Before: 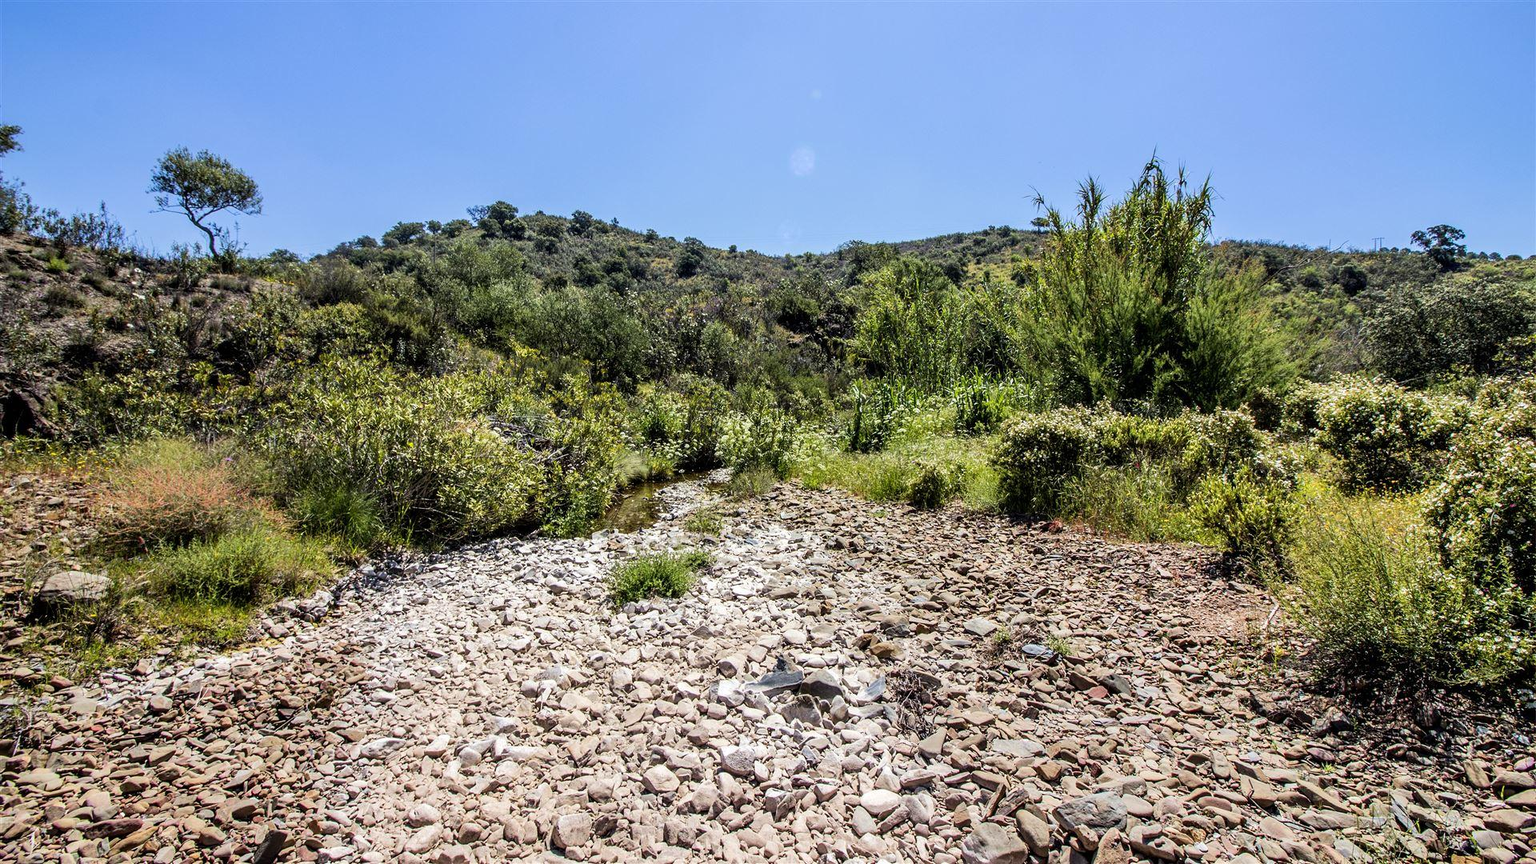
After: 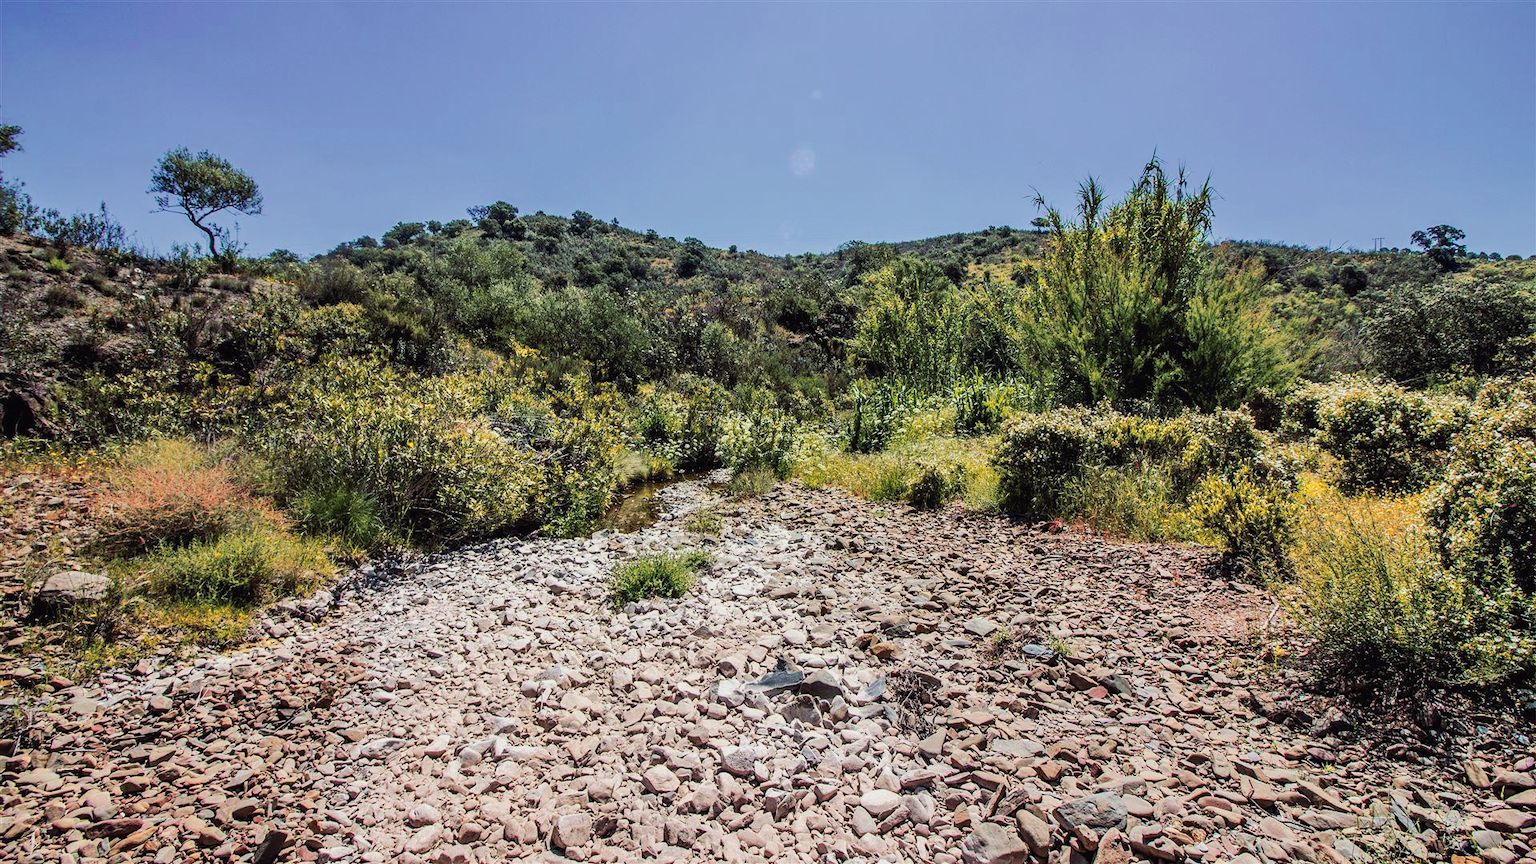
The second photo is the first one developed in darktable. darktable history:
tone curve: curves: ch0 [(0, 0) (0.003, 0.003) (0.011, 0.011) (0.025, 0.024) (0.044, 0.043) (0.069, 0.067) (0.1, 0.097) (0.136, 0.132) (0.177, 0.172) (0.224, 0.218) (0.277, 0.269) (0.335, 0.325) (0.399, 0.387) (0.468, 0.454) (0.543, 0.544) (0.623, 0.624) (0.709, 0.71) (0.801, 0.801) (0.898, 0.898) (1, 1)], preserve colors none
color look up table: target L [96.06, 96.24, 93.26, 90.07, 83.22, 76.88, 79.54, 71.53, 72.38, 71.86, 56.77, 52.89, 17.51, 200, 83.18, 80.5, 72.02, 66.41, 65.77, 64.71, 61.67, 54.1, 48.09, 39.08, 28.67, 31.11, 33.62, 12.32, 2.522, 78.72, 63.34, 65.02, 55.56, 45.56, 58.98, 46.74, 29.99, 34.23, 27.01, 29.94, 12.38, 4.895, 76.85, 72.15, 69.49, 50.13, 50.1, 38.16, 20.45], target a [-7.072, -13.89, -7.955, -45.02, -60.89, -70.74, 13.83, -17.38, -60.21, -27.99, -42.27, -42, -16.06, 0, 16.32, 17.45, 35.87, 50.82, 50.61, 5.318, 37.25, 80.62, 73.94, 54.75, 9.402, 6.269, 57.04, 31.5, 5.211, 16.74, 29.29, 41.94, 68.04, 74.12, 25.37, 73.65, 52.59, 30.26, 52.96, 51.85, 41.48, 6.827, -34.88, -11.25, -34.64, -0.018, -20.41, -19.83, 2.264], target b [24.29, 92.34, 90.2, 36, 18.18, 71.29, 72.85, 18.19, 34.75, 66.86, 7.156, 27.28, 5.125, 0, 37.51, 76.28, 45.85, 20.45, 72.03, 19.66, 58.82, 67.18, 37.19, 33.4, 12.34, 31.08, 47.9, 17.42, 0.613, -2.401, -28.56, -8.695, -15.17, -34, 0.598, 0.318, -63.67, -23.11, -35.67, -1.408, -67.34, -24.81, -7.941, -17.87, -22.33, -47.19, -20.87, -5.476, -32.85], num patches 49
